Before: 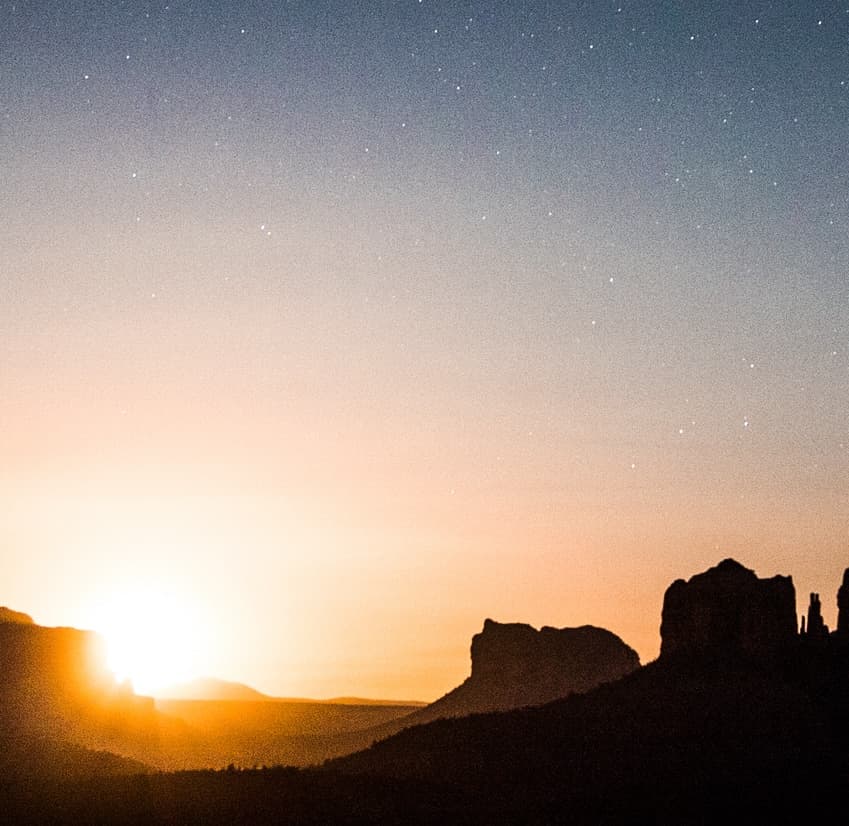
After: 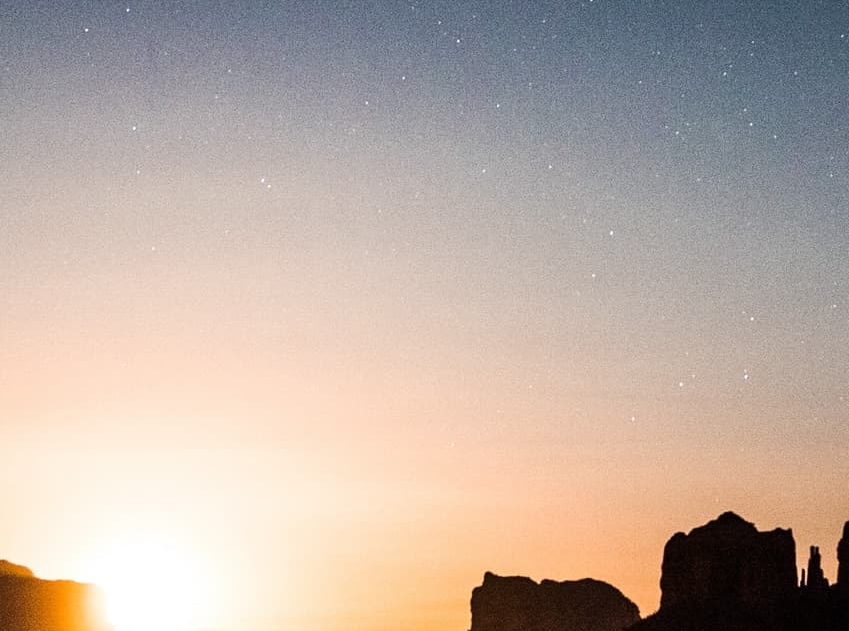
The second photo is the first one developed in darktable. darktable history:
crop: top 5.722%, bottom 17.857%
